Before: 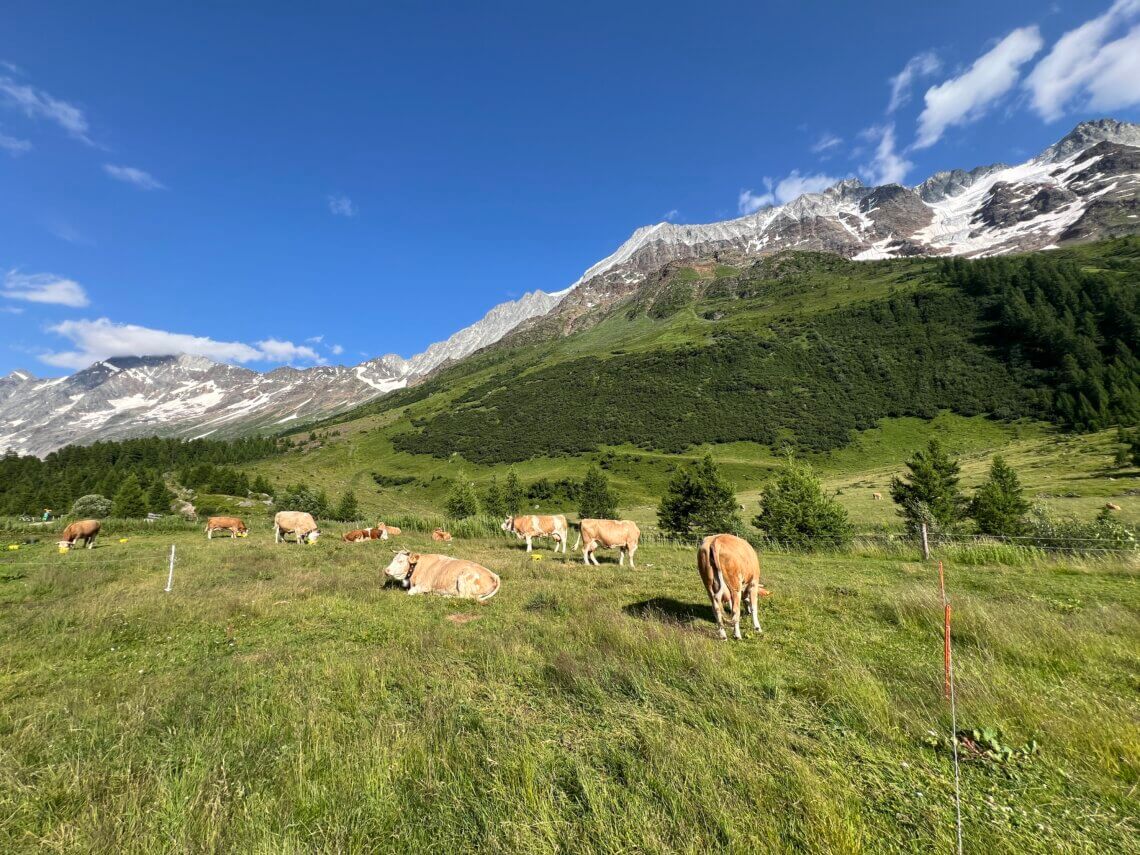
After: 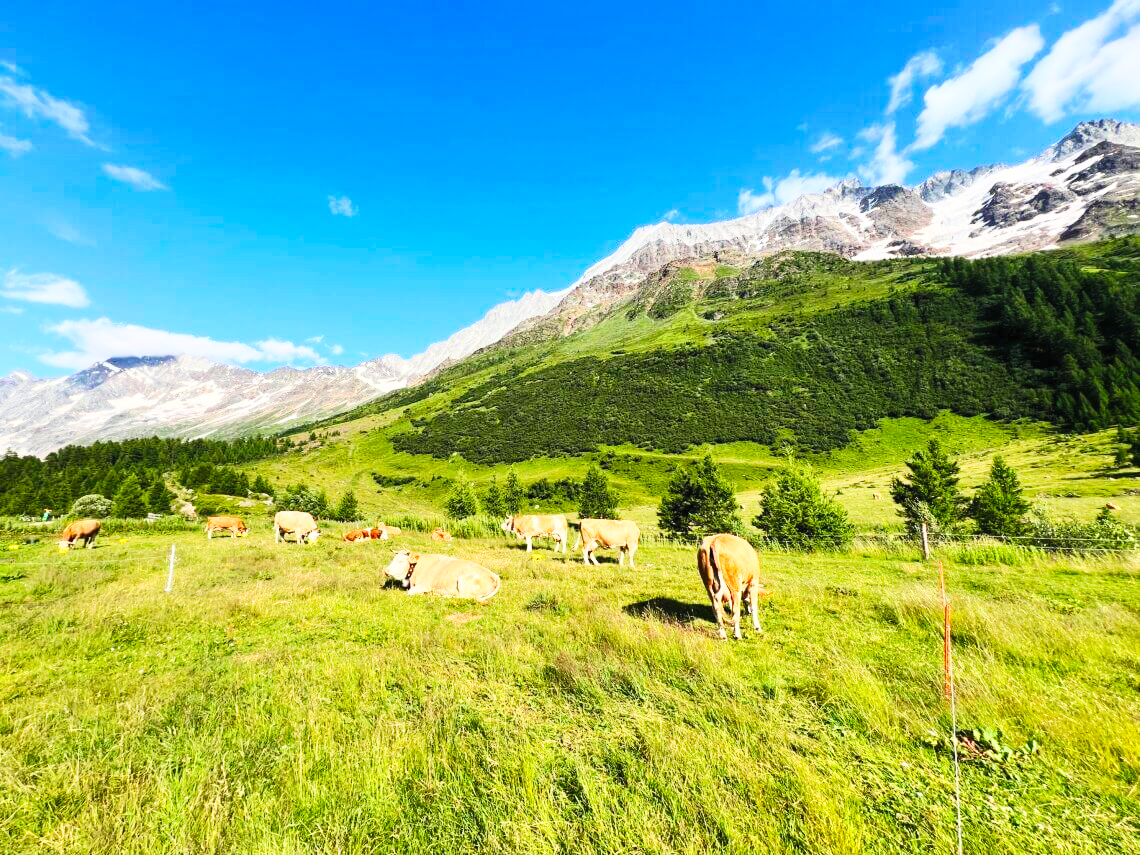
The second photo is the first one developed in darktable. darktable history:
base curve: curves: ch0 [(0, 0) (0.032, 0.025) (0.121, 0.166) (0.206, 0.329) (0.605, 0.79) (1, 1)], preserve colors none
contrast brightness saturation: contrast 0.238, brightness 0.248, saturation 0.387
